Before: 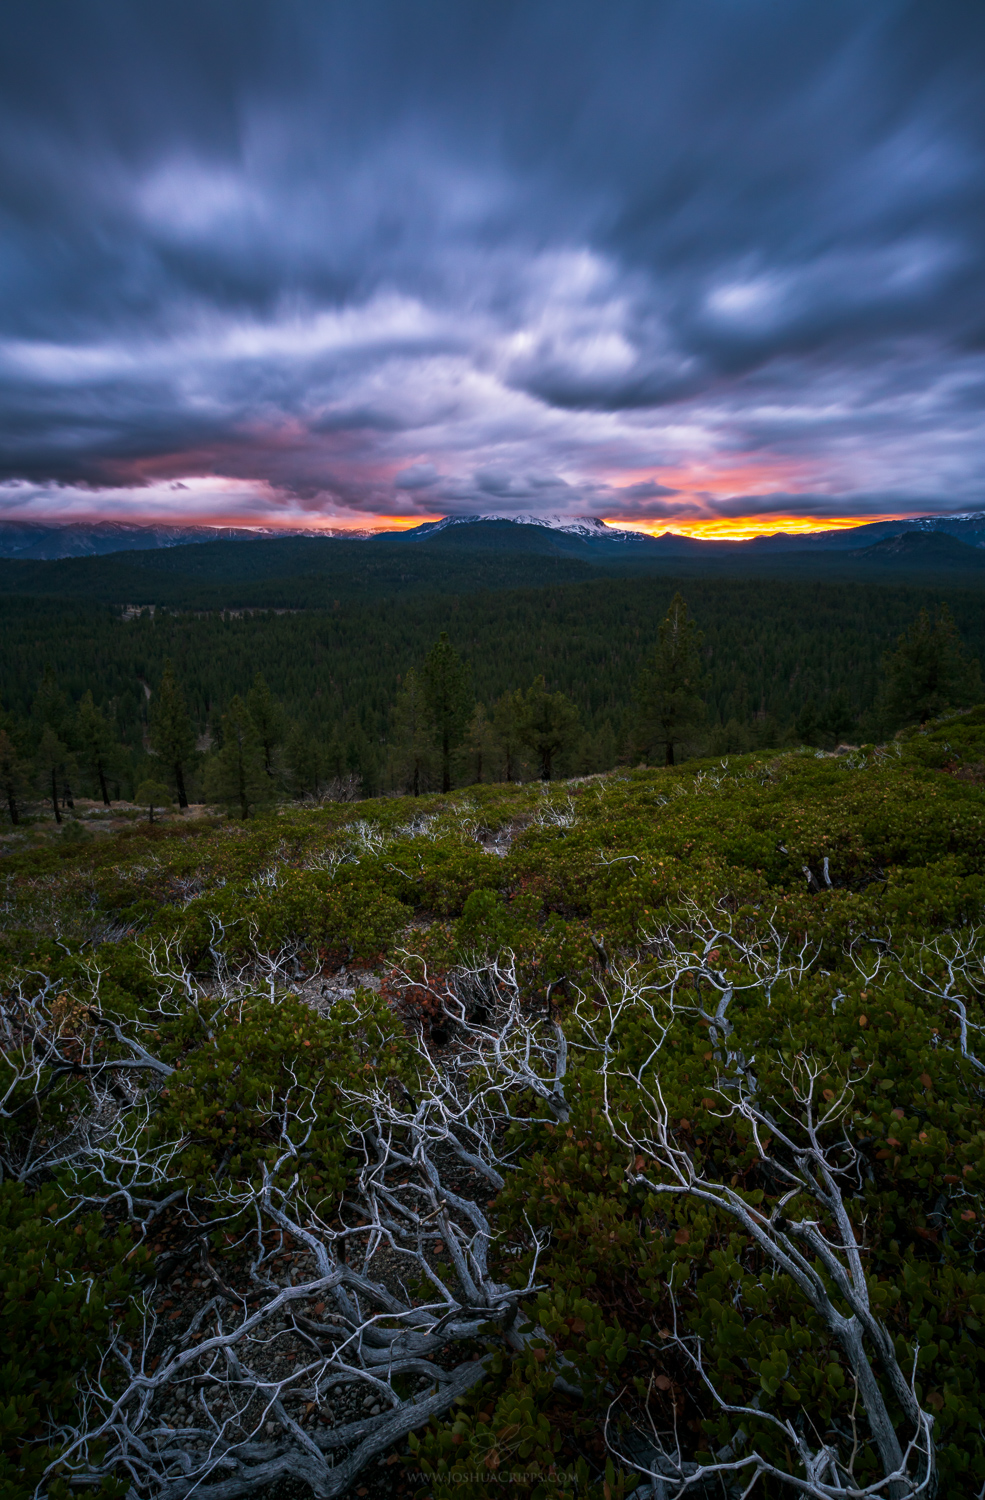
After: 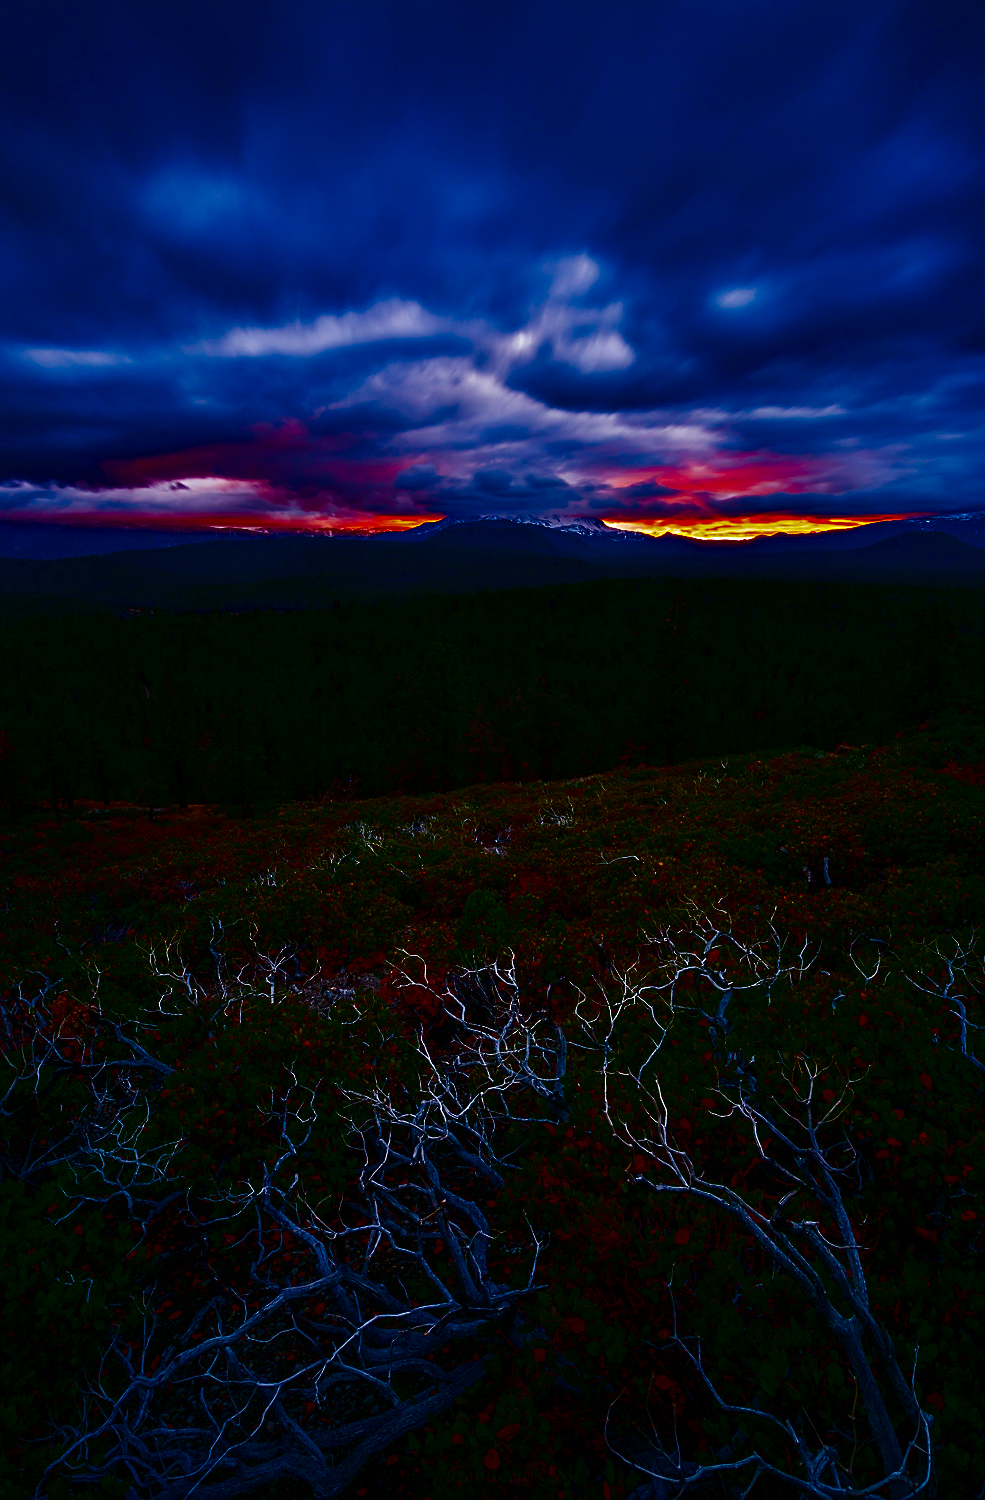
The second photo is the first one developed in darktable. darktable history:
contrast brightness saturation: brightness -0.999, saturation 1
sharpen: amount 0.489
